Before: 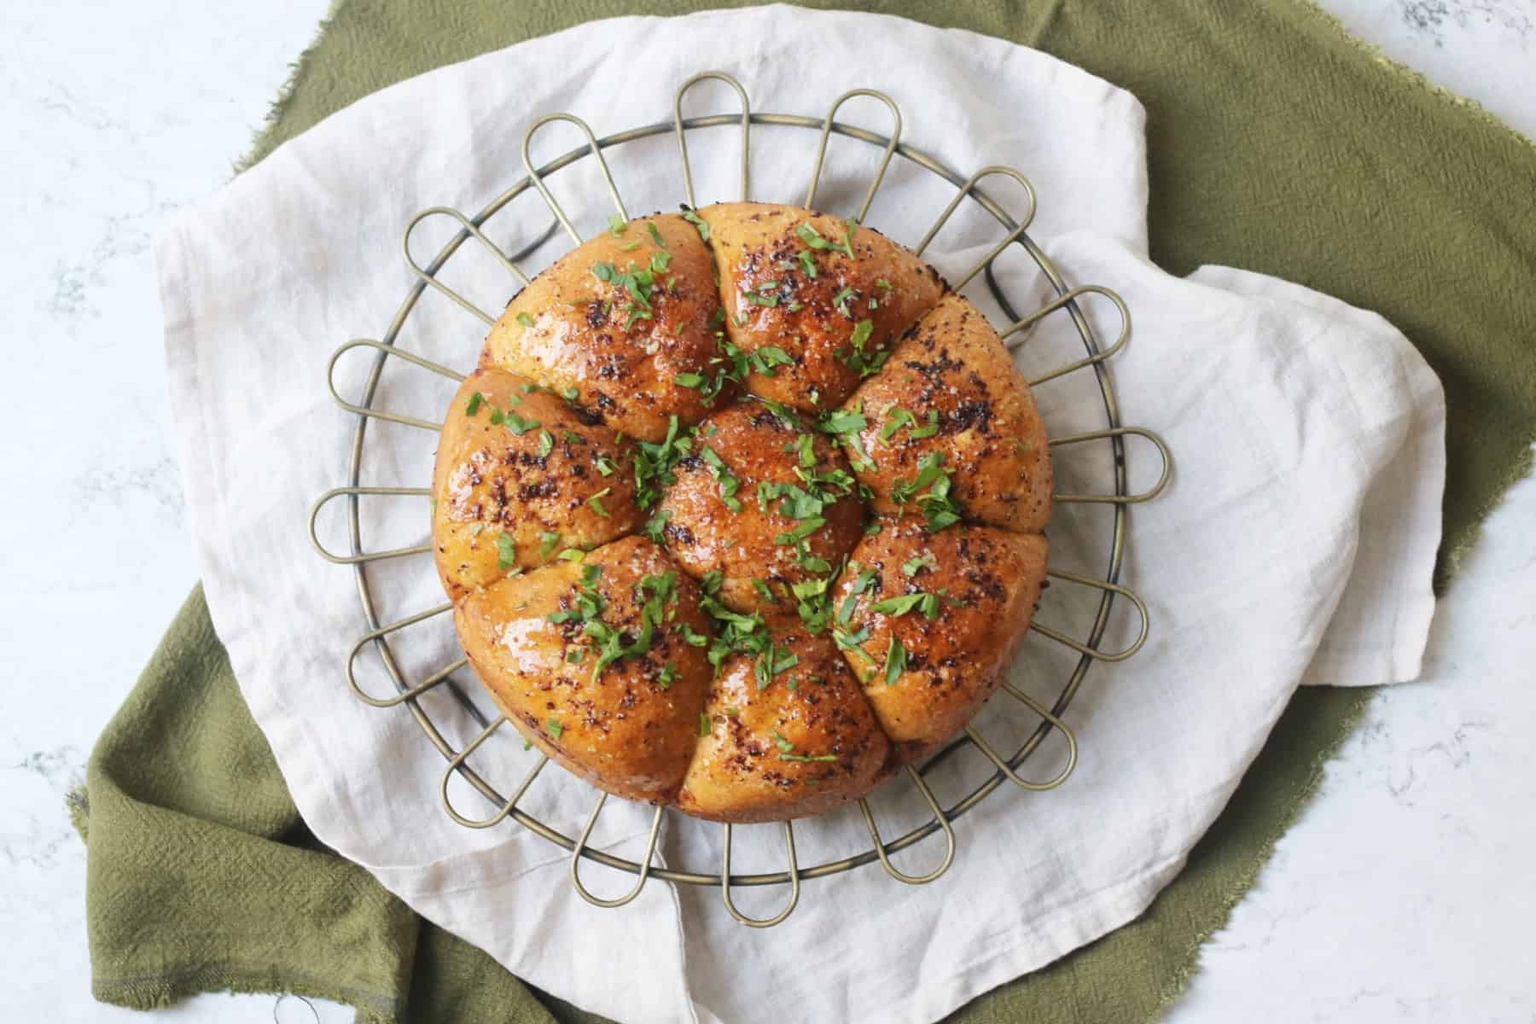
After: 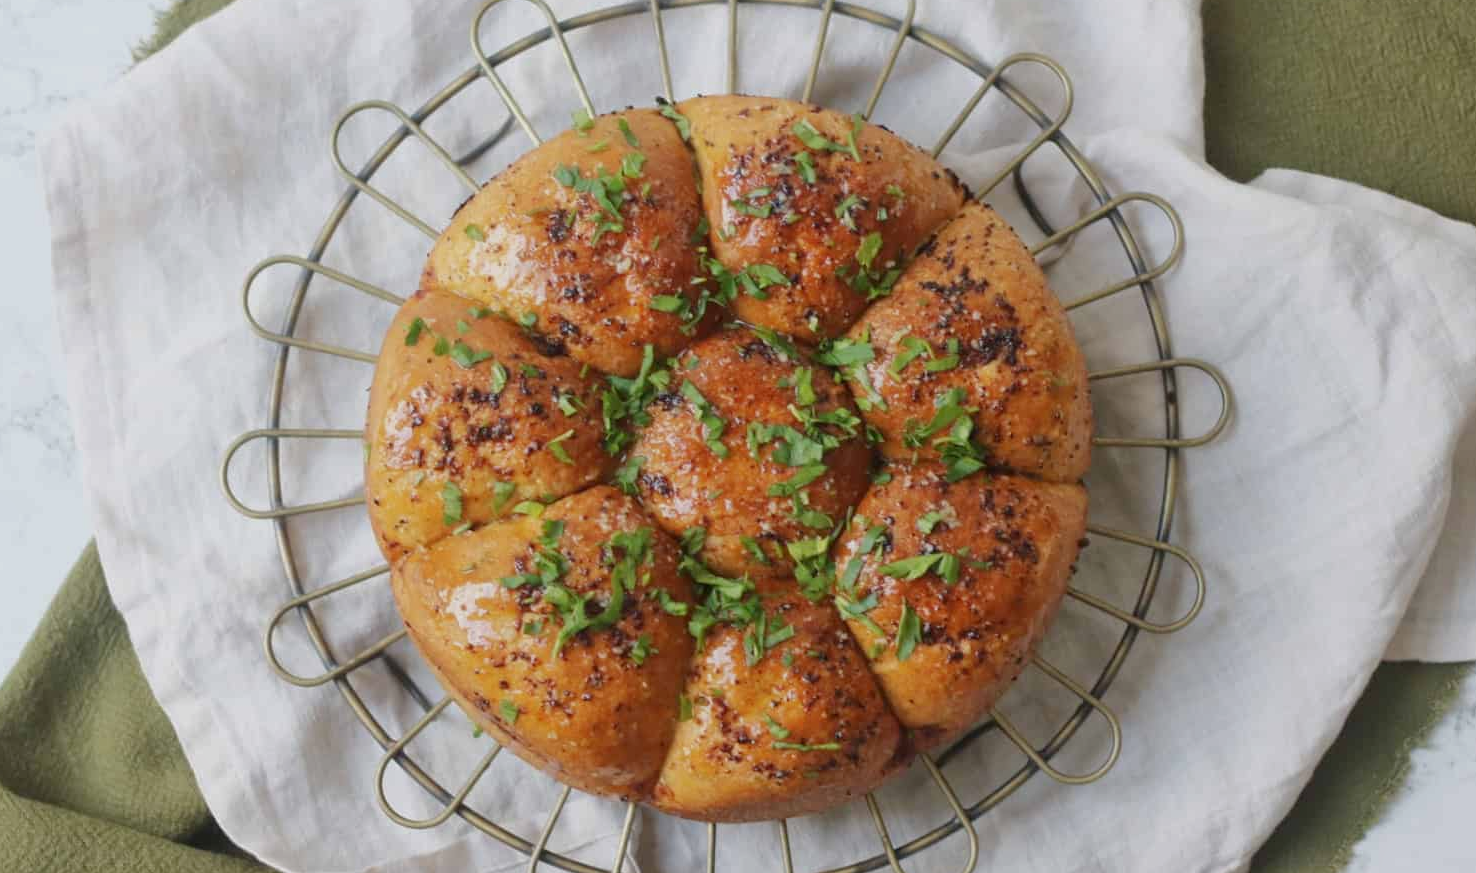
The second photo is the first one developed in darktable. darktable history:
tone equalizer: -8 EV 0.25 EV, -7 EV 0.417 EV, -6 EV 0.417 EV, -5 EV 0.25 EV, -3 EV -0.25 EV, -2 EV -0.417 EV, -1 EV -0.417 EV, +0 EV -0.25 EV, edges refinement/feathering 500, mask exposure compensation -1.57 EV, preserve details guided filter
crop: left 7.856%, top 11.836%, right 10.12%, bottom 15.387%
